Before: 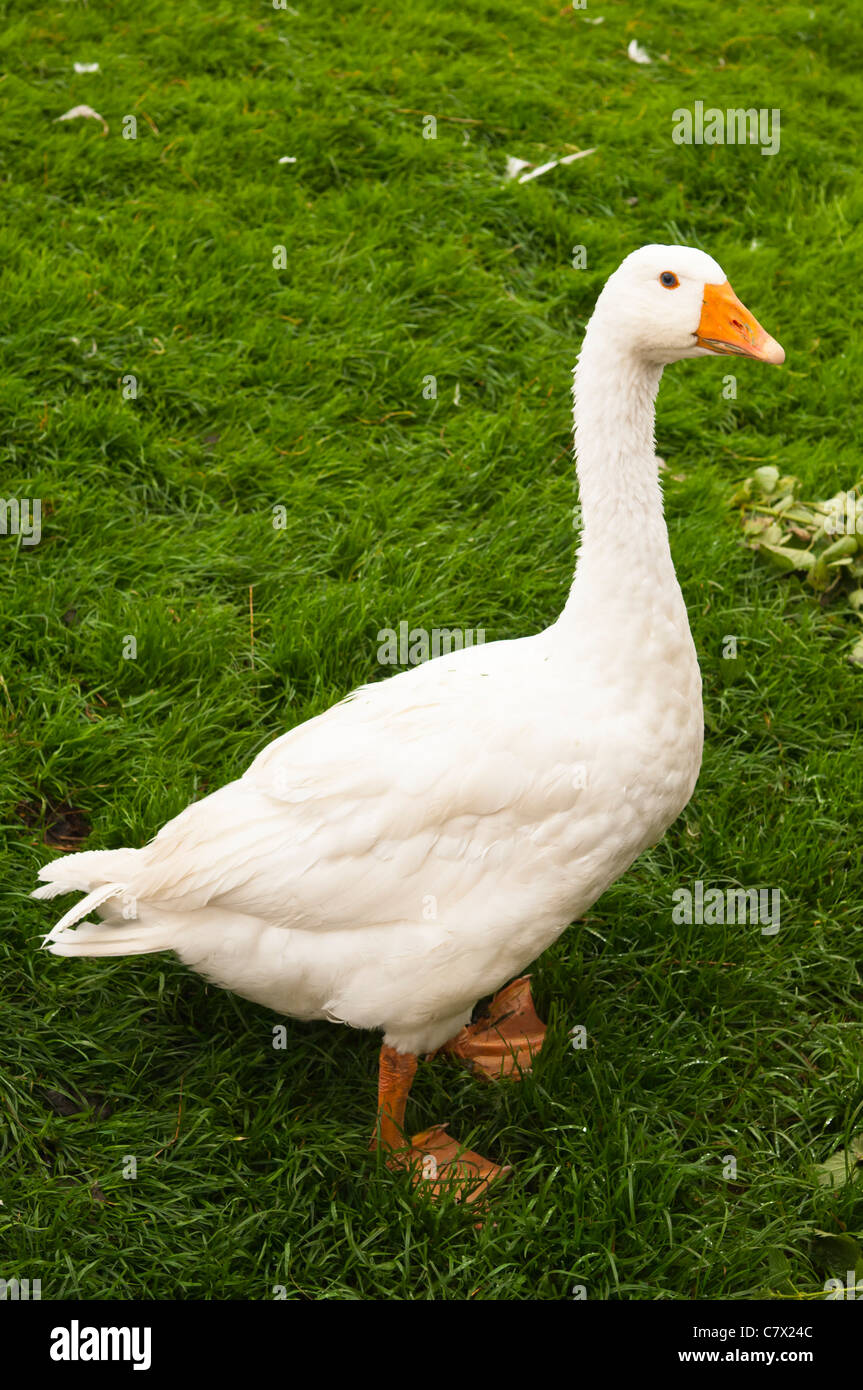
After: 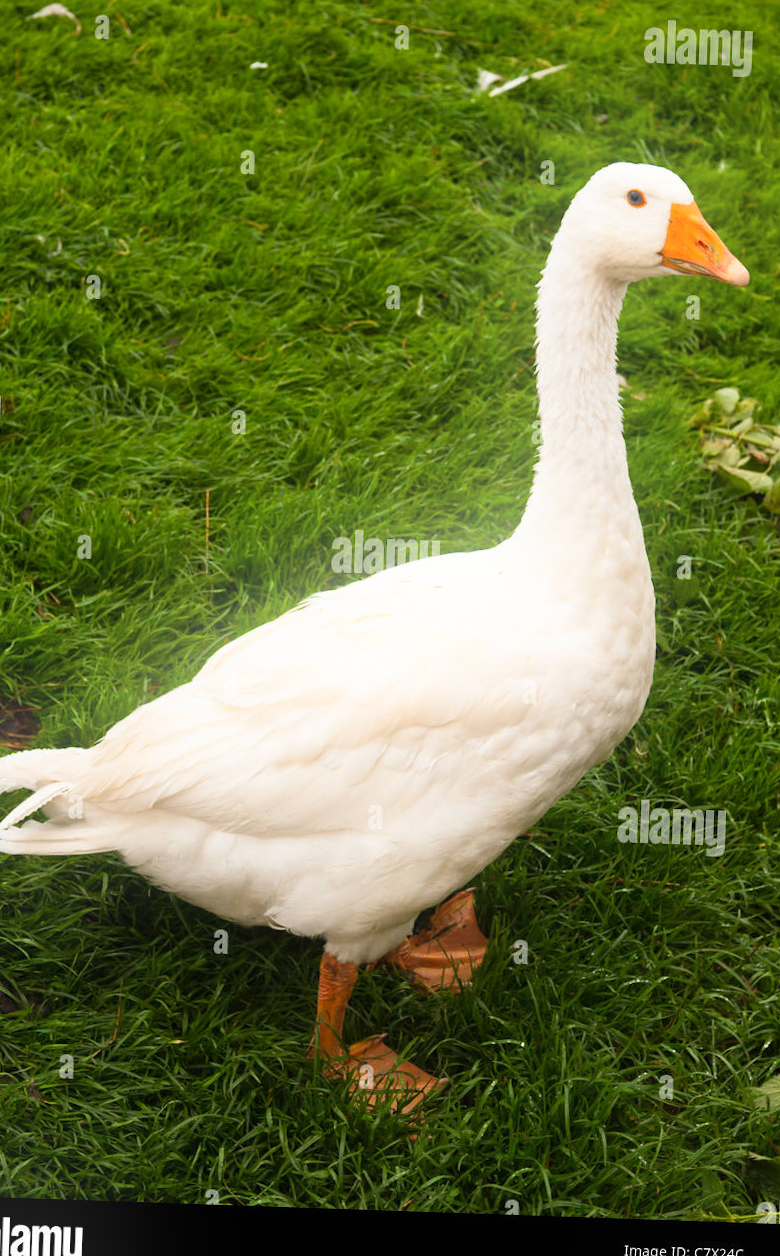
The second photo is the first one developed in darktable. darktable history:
bloom: size 15%, threshold 97%, strength 7%
white balance: emerald 1
crop and rotate: angle -1.96°, left 3.097%, top 4.154%, right 1.586%, bottom 0.529%
